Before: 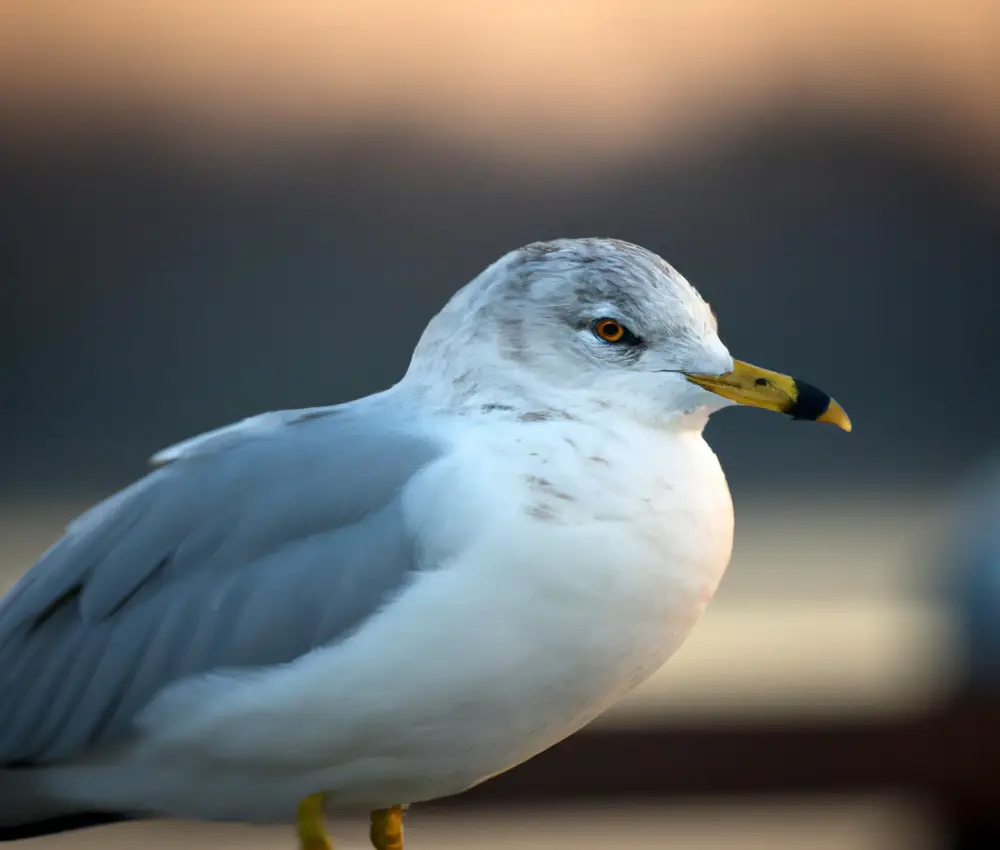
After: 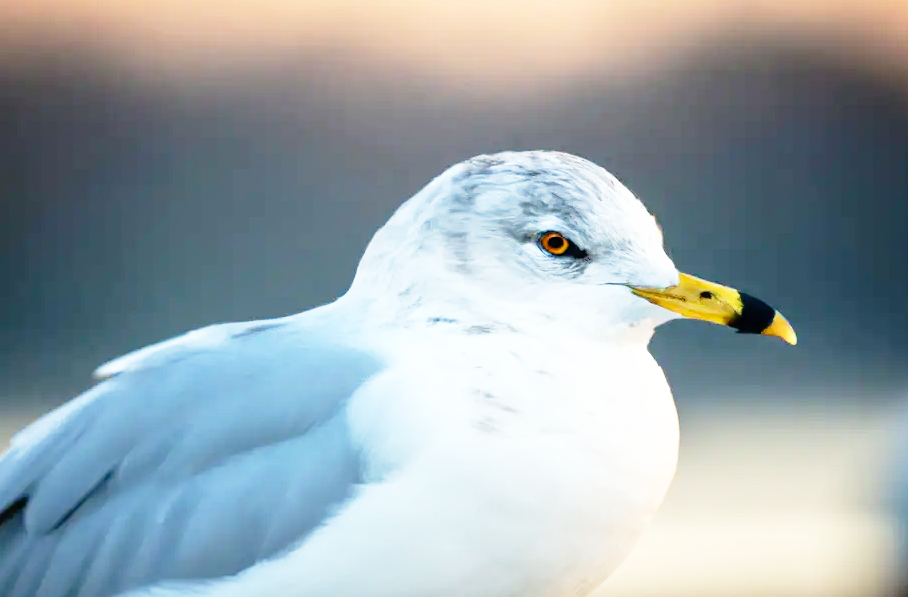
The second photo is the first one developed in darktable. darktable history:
tone equalizer: -8 EV 0.001 EV, -7 EV -0.004 EV, -6 EV 0.009 EV, -5 EV 0.032 EV, -4 EV 0.276 EV, -3 EV 0.644 EV, -2 EV 0.584 EV, -1 EV 0.187 EV, +0 EV 0.024 EV
base curve: curves: ch0 [(0, 0) (0.012, 0.01) (0.073, 0.168) (0.31, 0.711) (0.645, 0.957) (1, 1)], preserve colors none
crop: left 5.596%, top 10.314%, right 3.534%, bottom 19.395%
